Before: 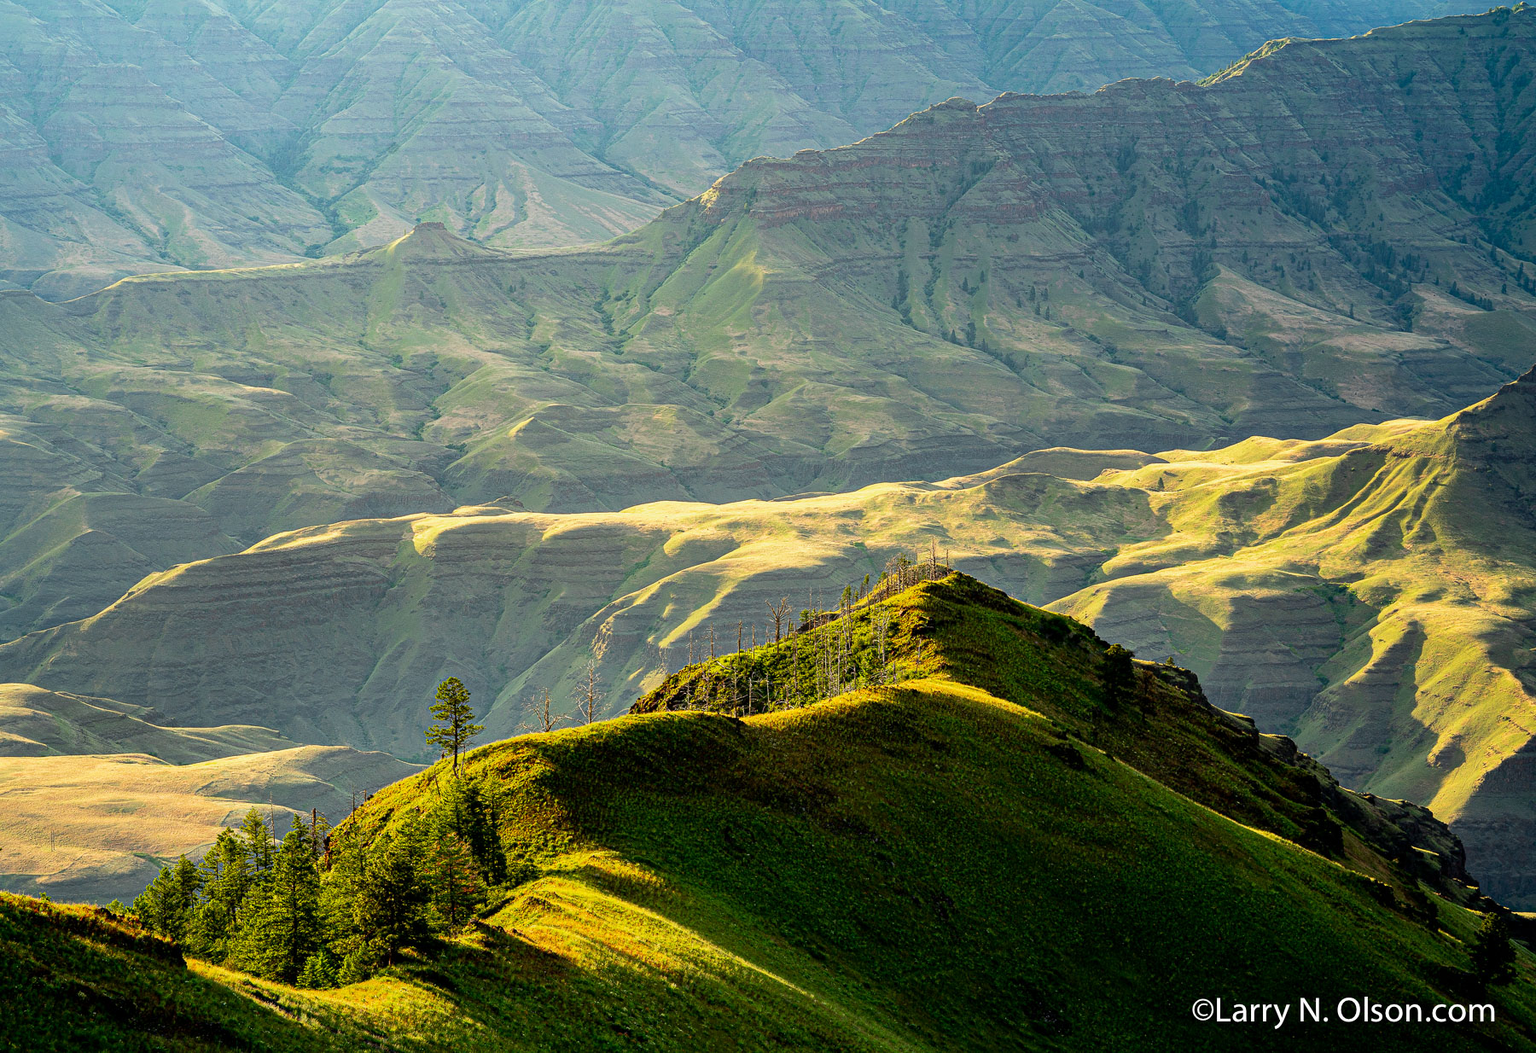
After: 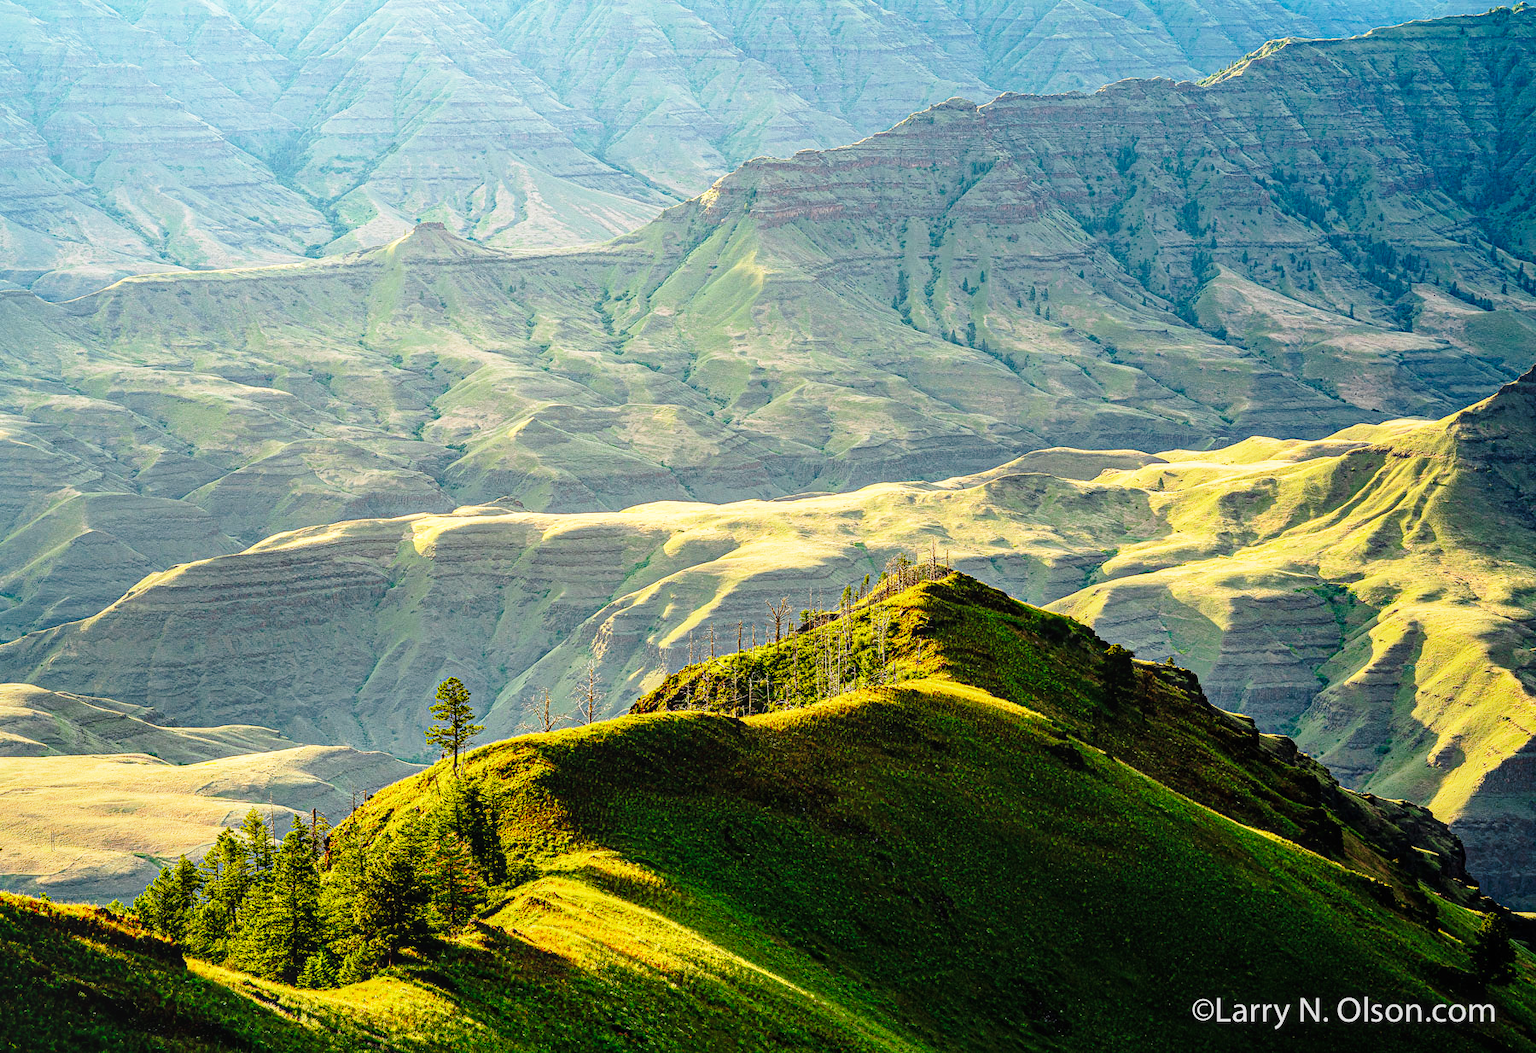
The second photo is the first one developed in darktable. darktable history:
local contrast: detail 115%
haze removal: compatibility mode true, adaptive false
base curve: curves: ch0 [(0, 0) (0.028, 0.03) (0.121, 0.232) (0.46, 0.748) (0.859, 0.968) (1, 1)], preserve colors none
